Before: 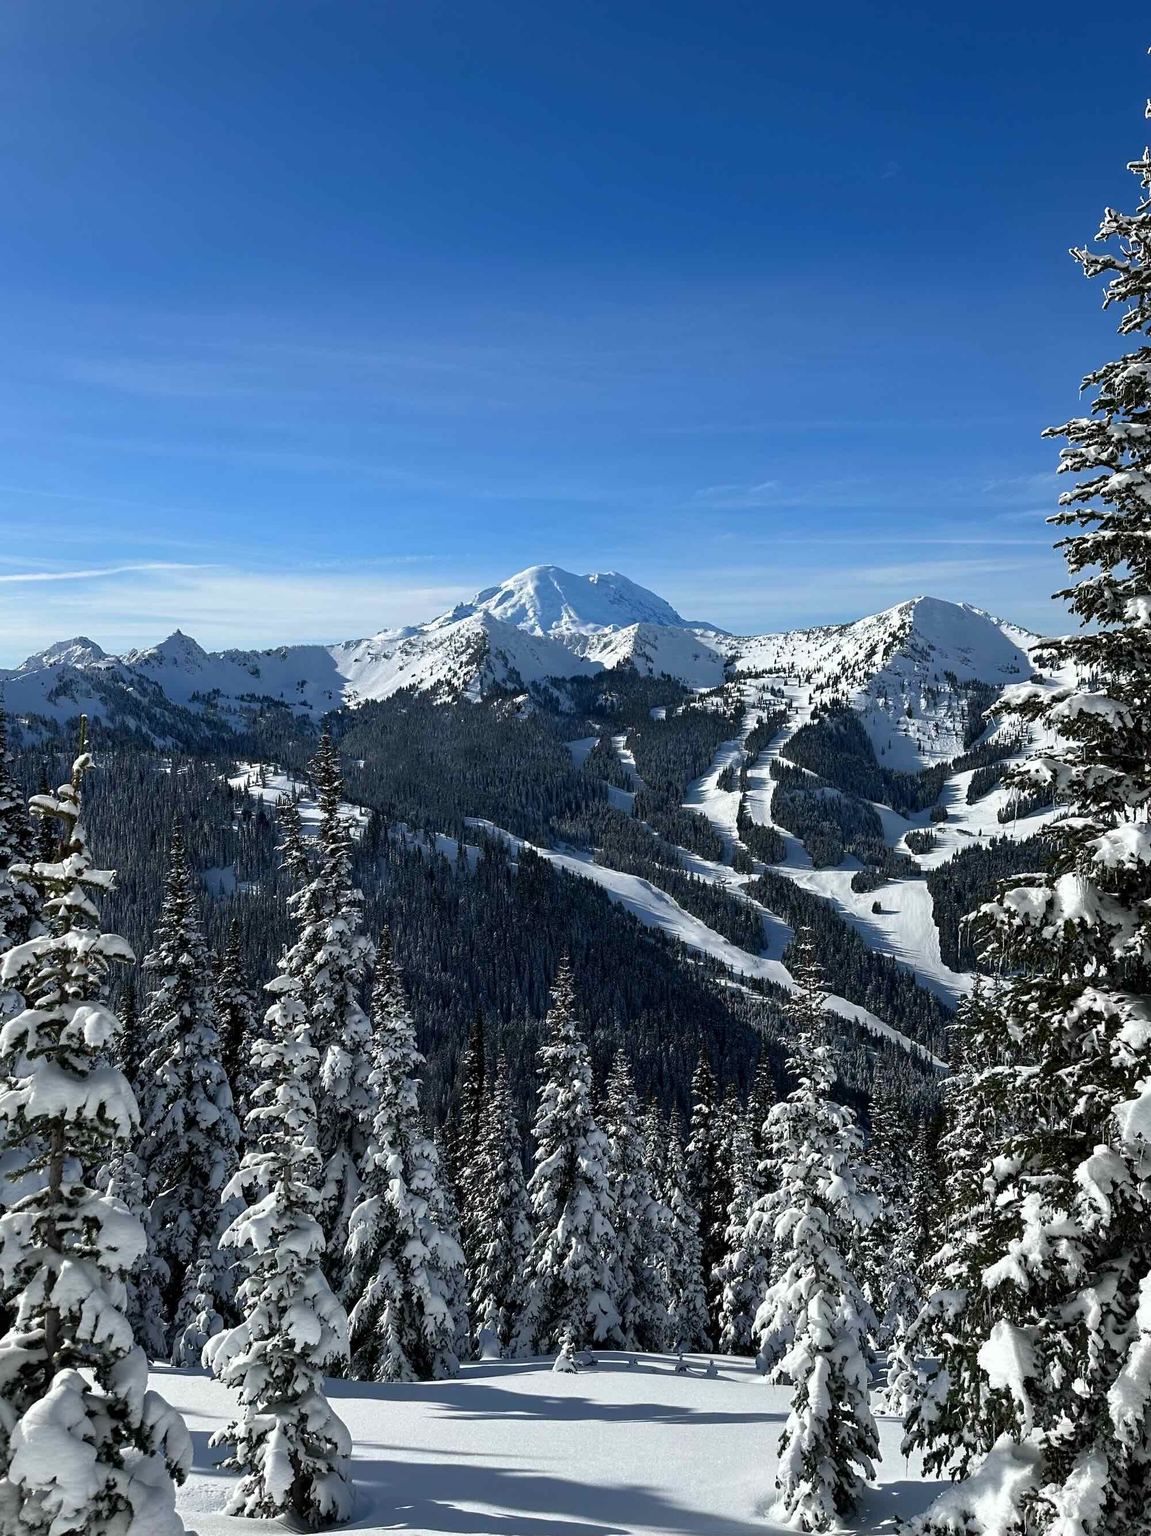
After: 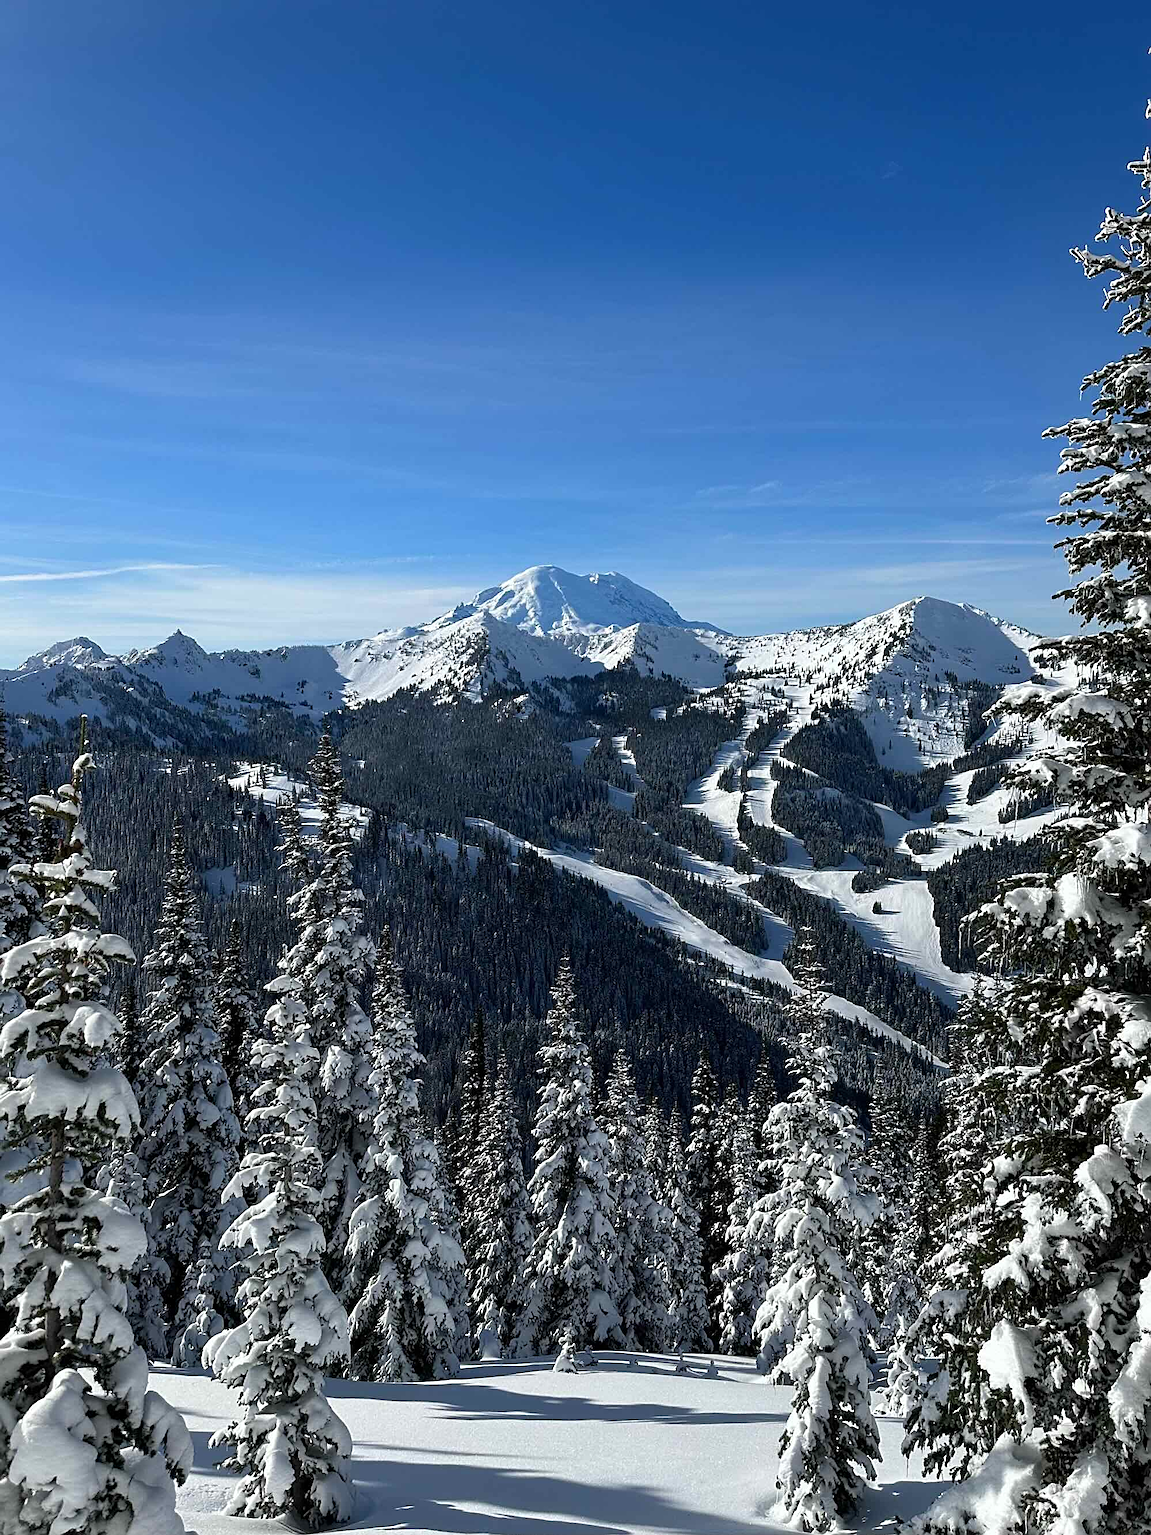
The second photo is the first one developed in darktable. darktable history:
sharpen: on, module defaults
color correction: highlights a* -0.07, highlights b* 0.105
